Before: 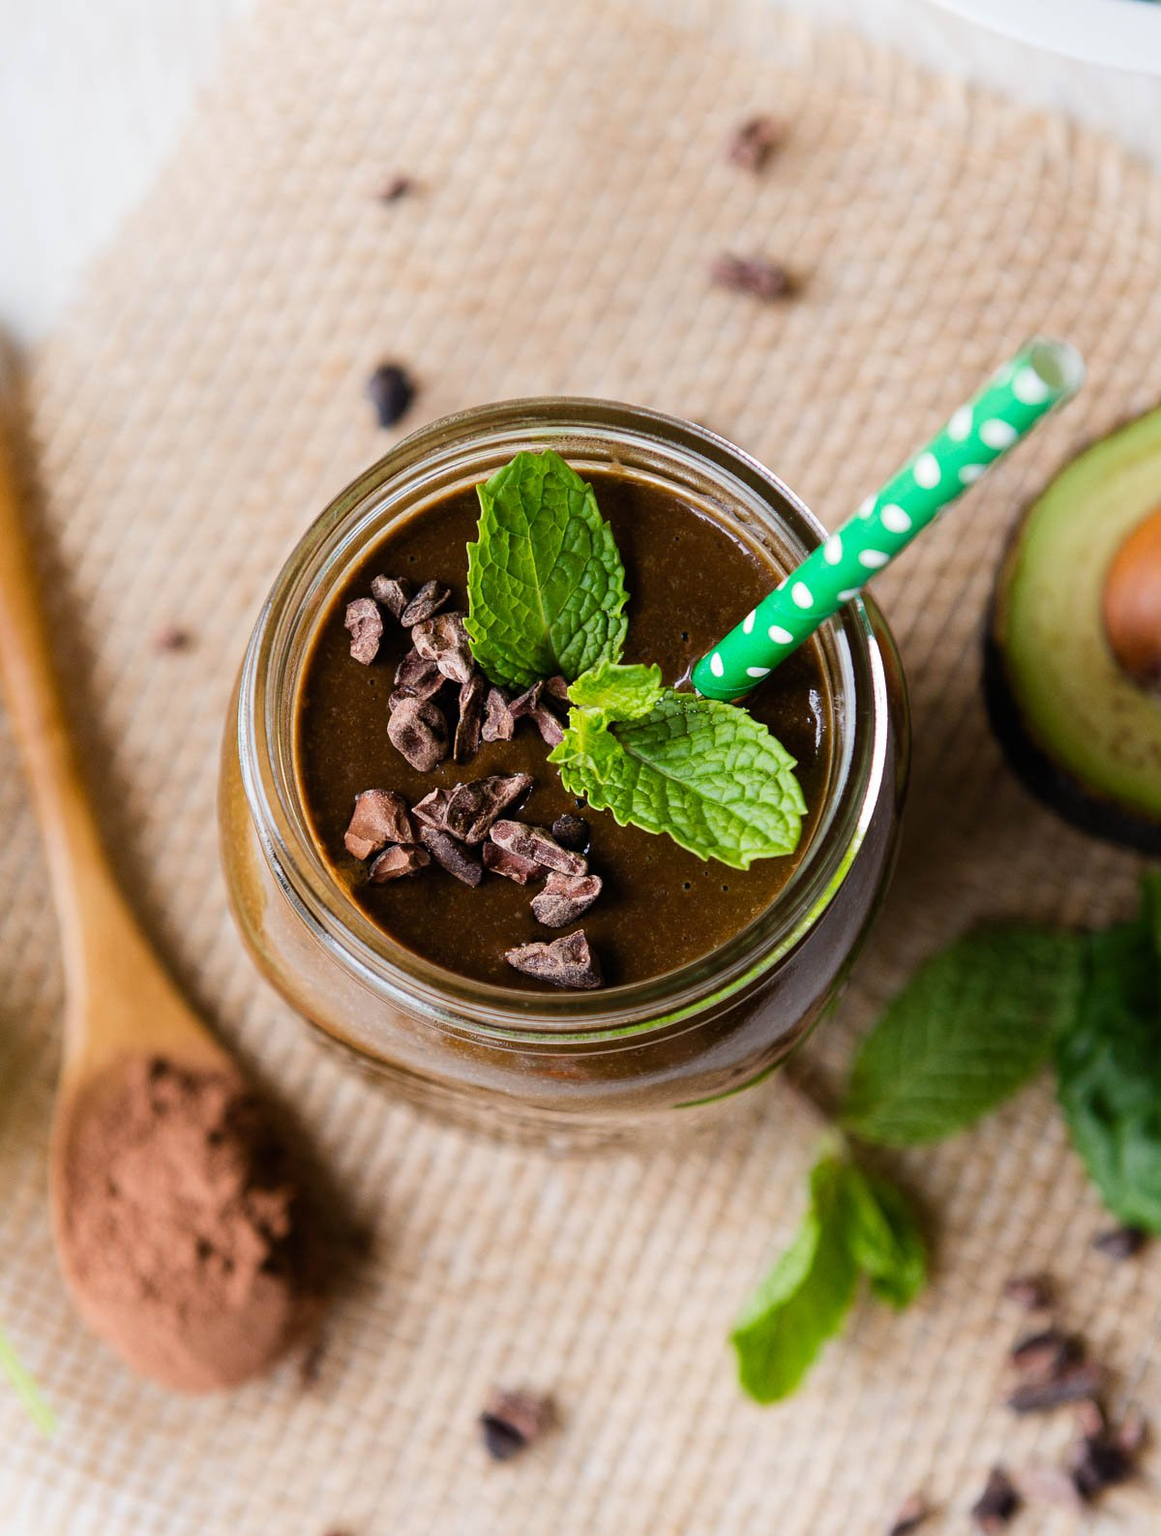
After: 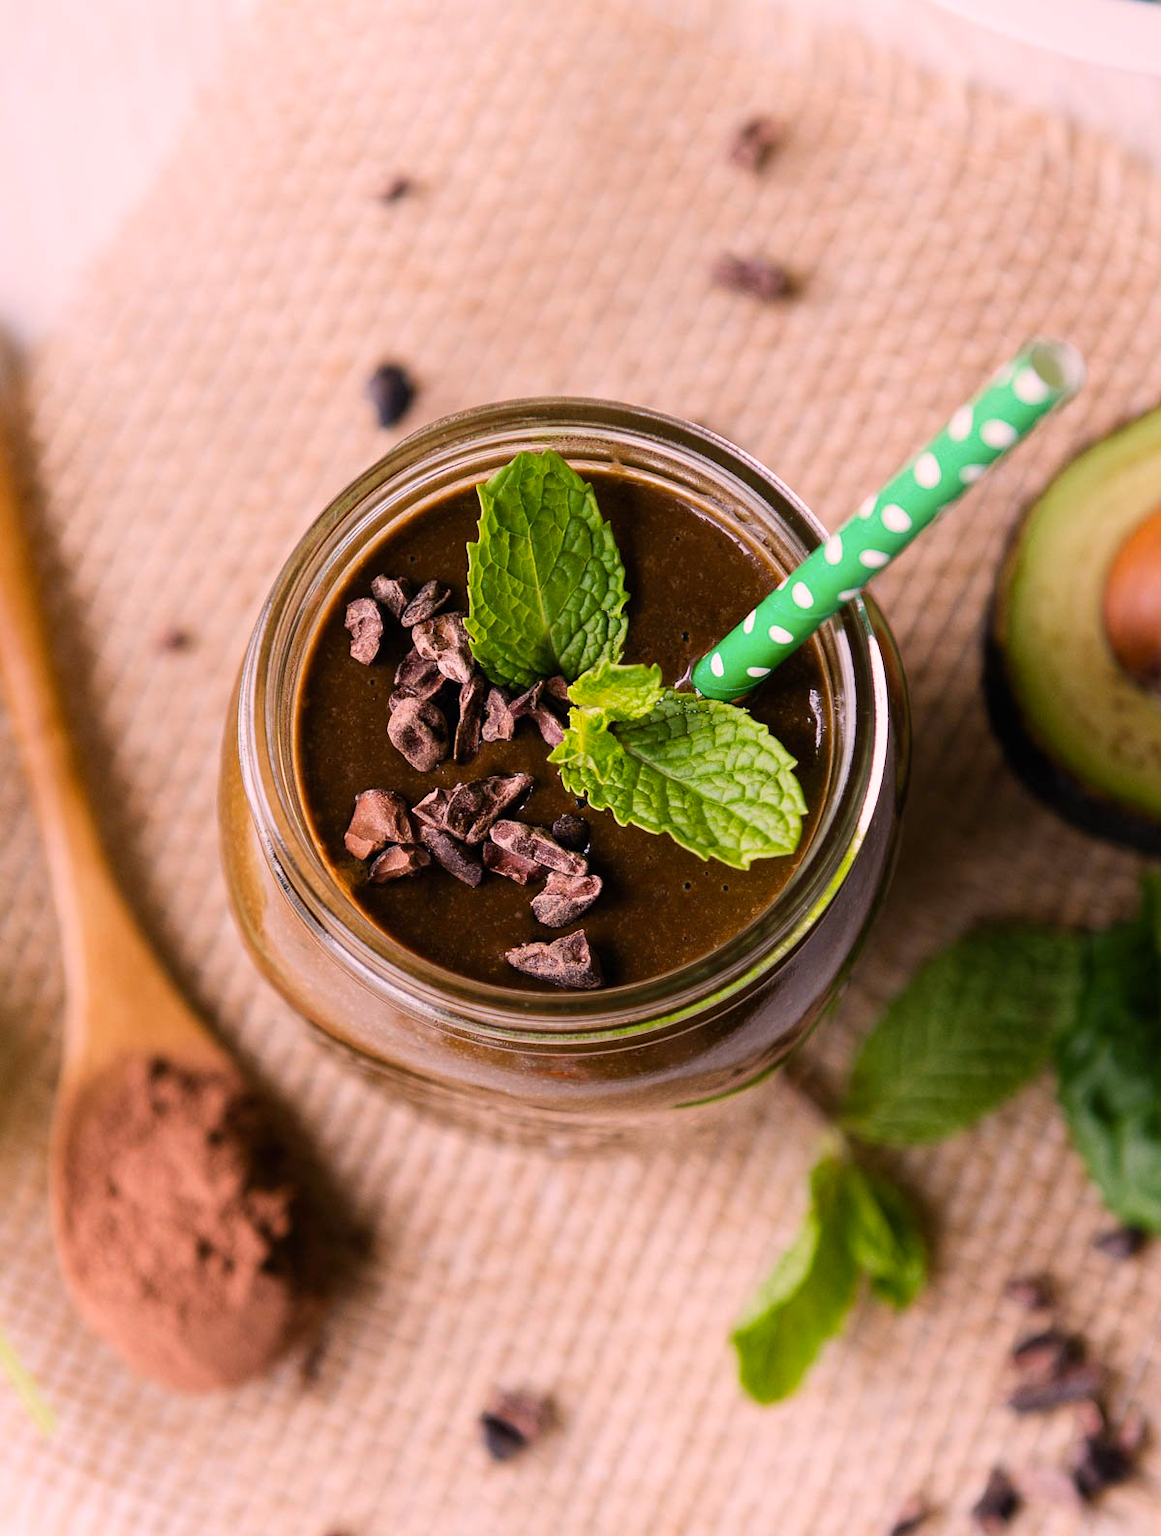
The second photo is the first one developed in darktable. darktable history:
color correction: highlights a* 14.66, highlights b* 4.85
